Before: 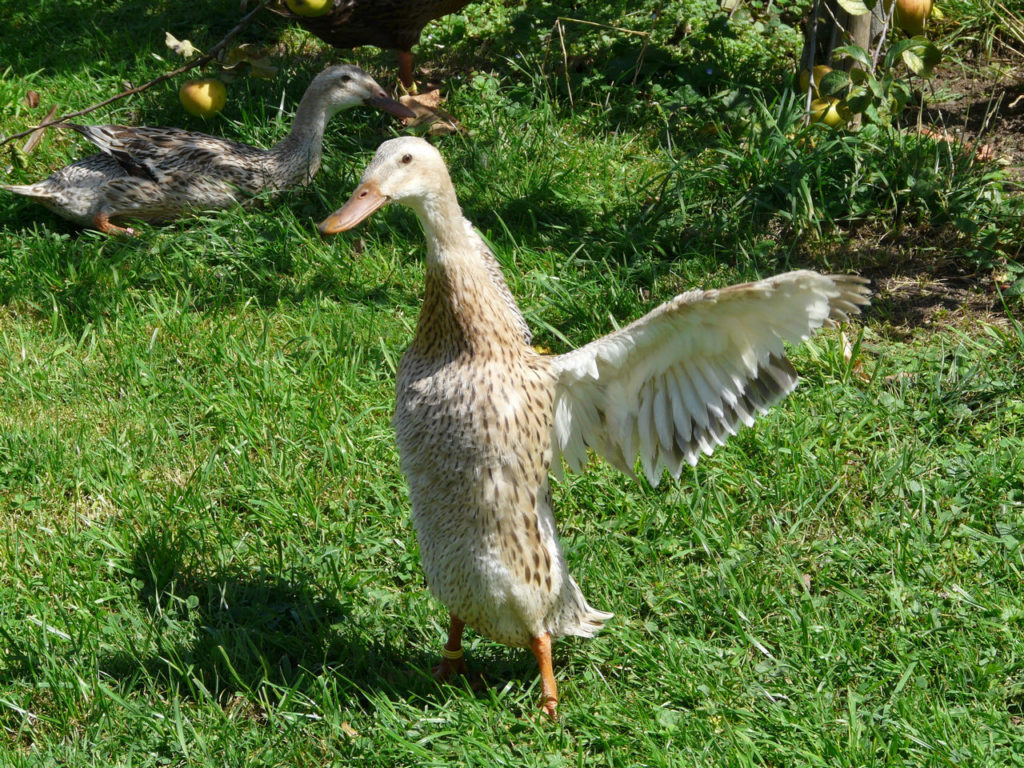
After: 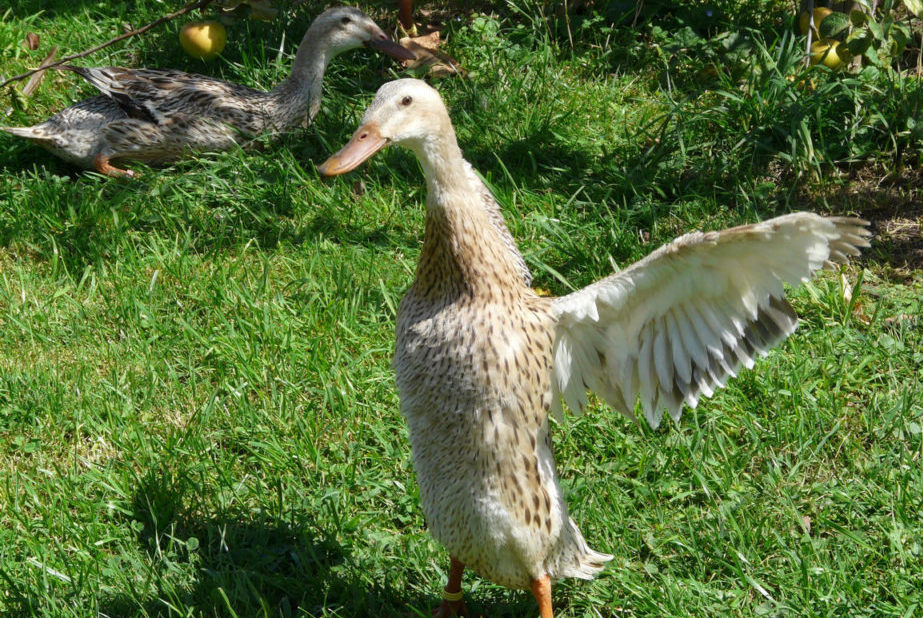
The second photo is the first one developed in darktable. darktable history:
crop: top 7.556%, right 9.825%, bottom 11.931%
